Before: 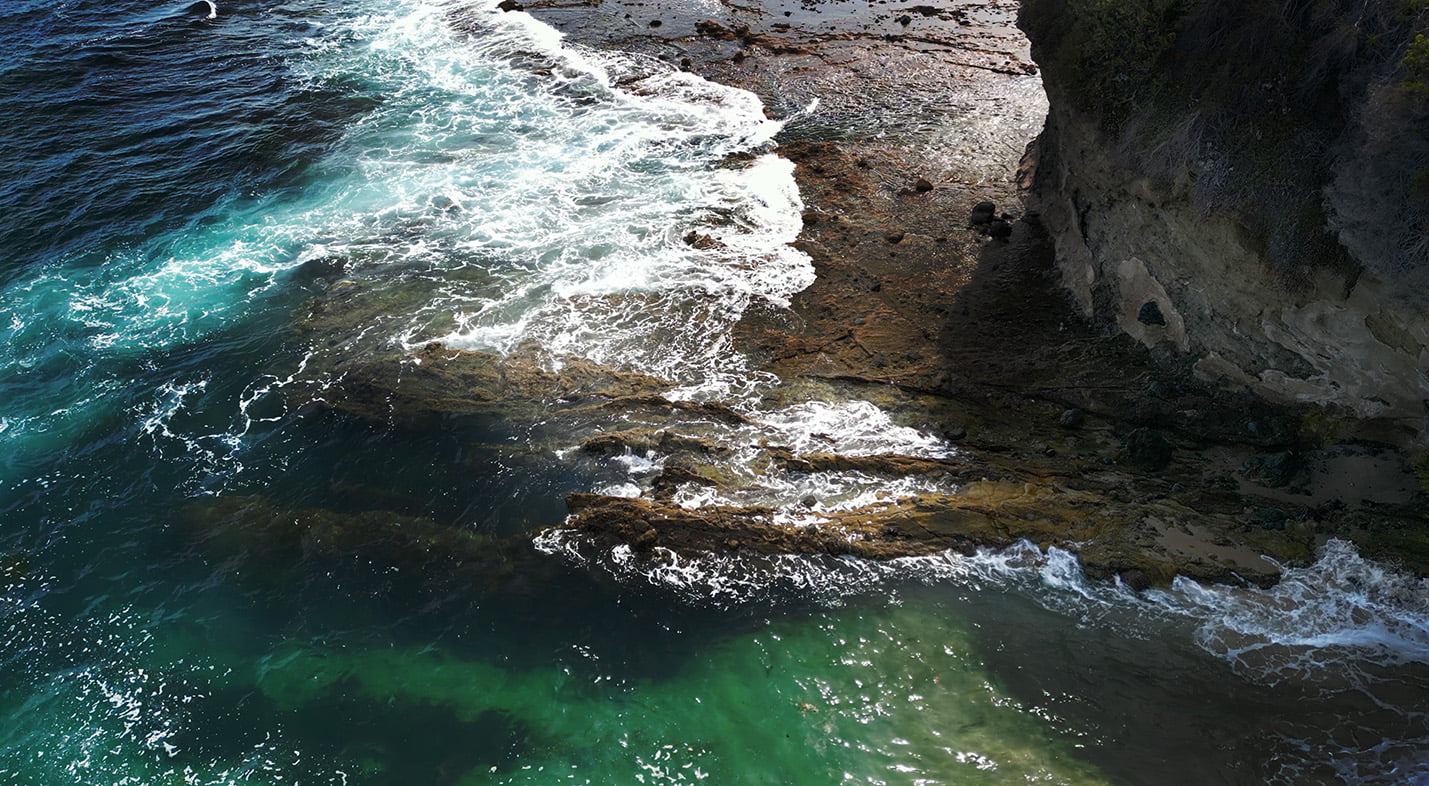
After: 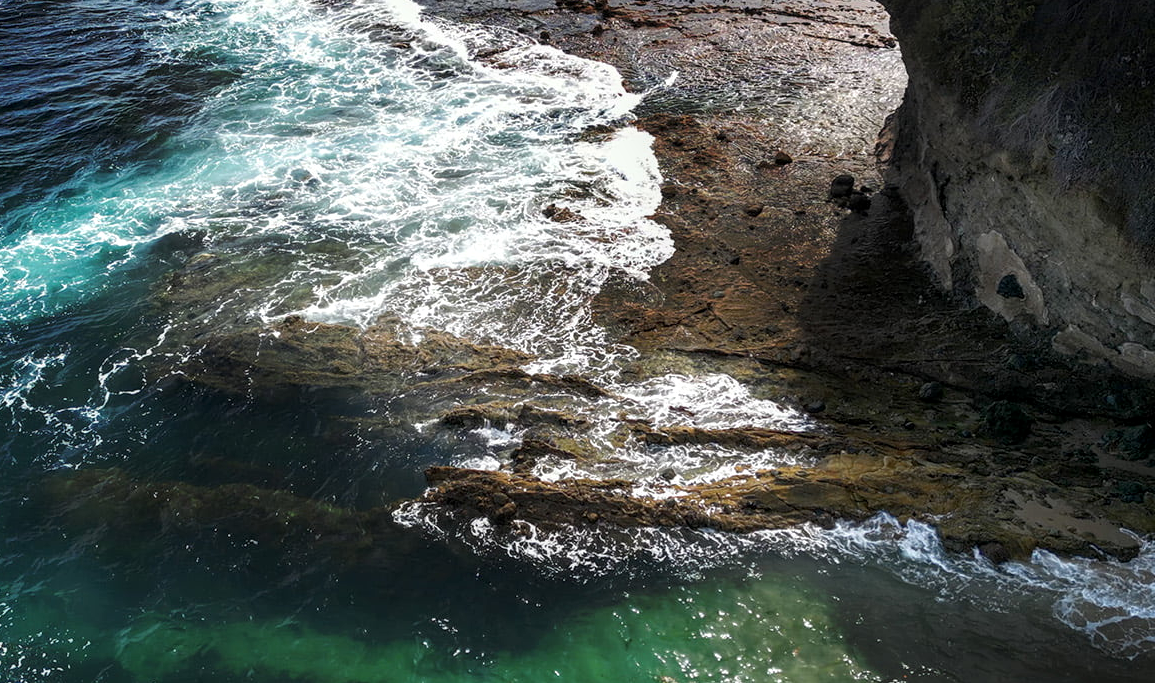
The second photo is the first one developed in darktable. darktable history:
crop: left 9.929%, top 3.475%, right 9.188%, bottom 9.529%
local contrast: on, module defaults
